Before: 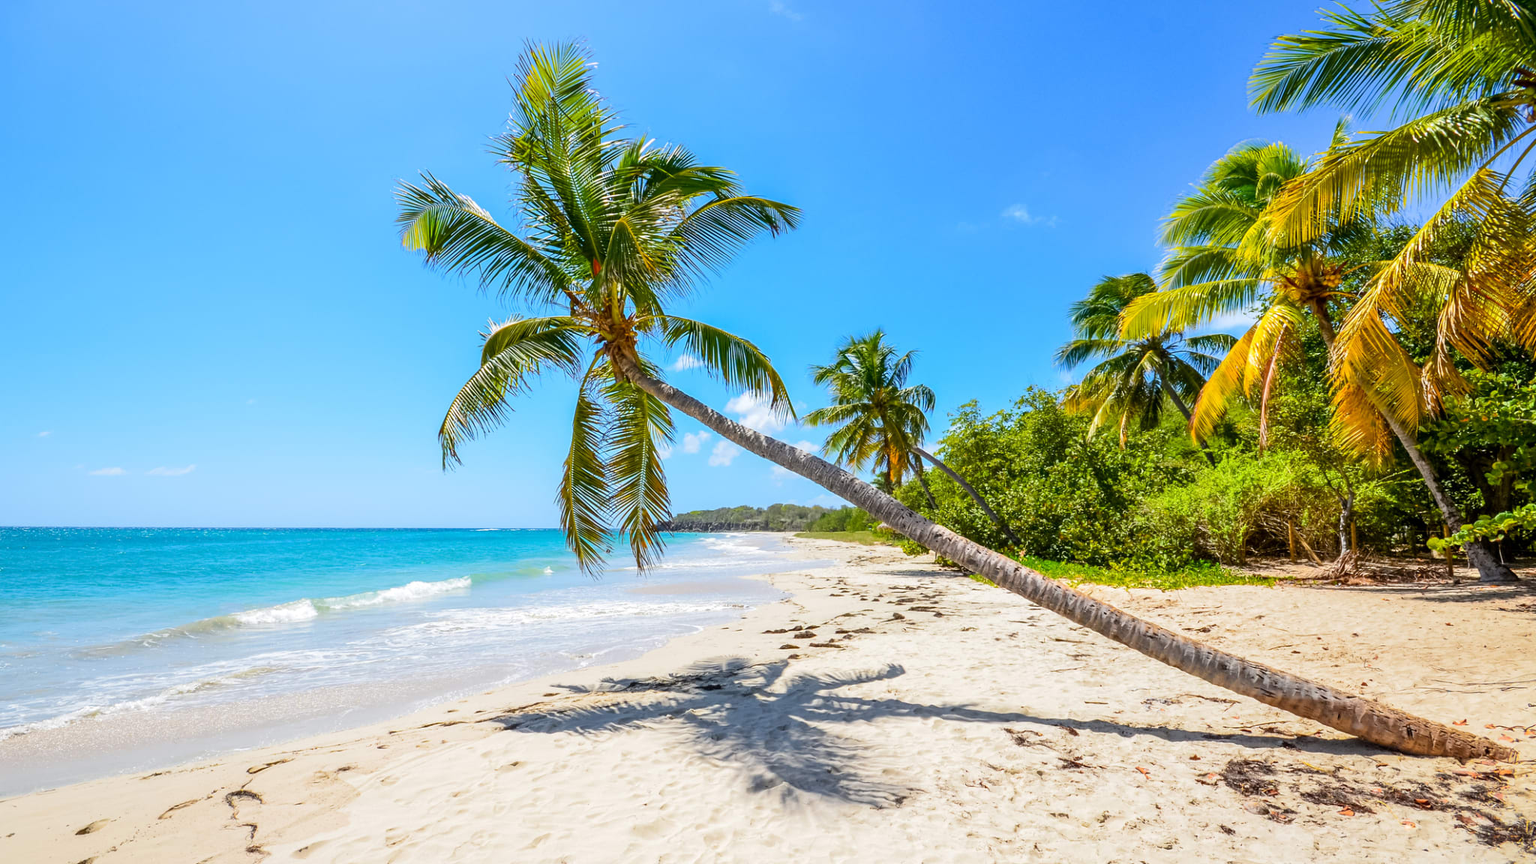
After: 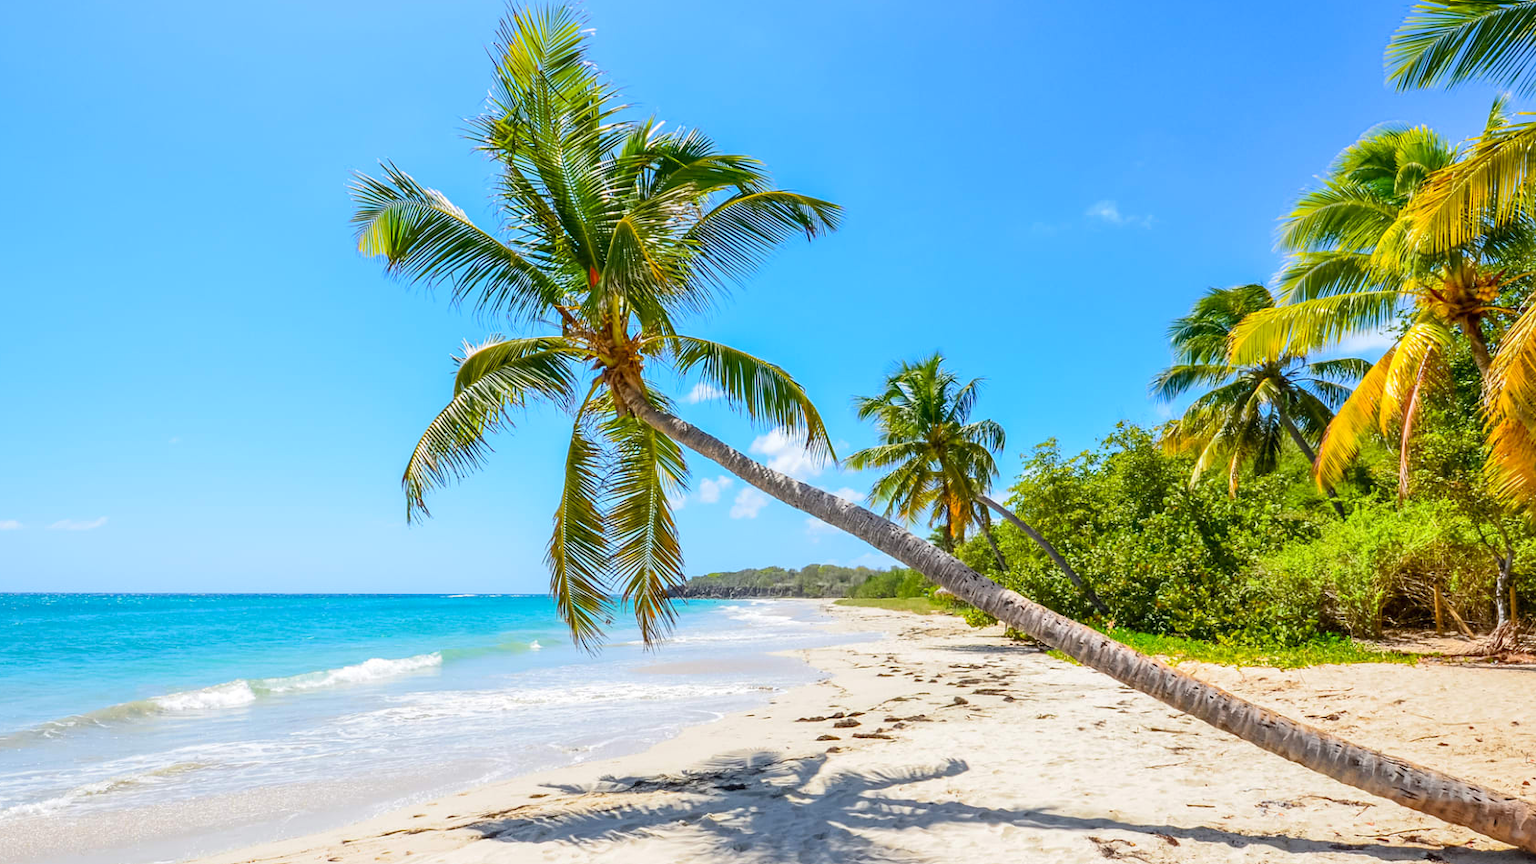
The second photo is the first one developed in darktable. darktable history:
crop and rotate: left 7.009%, top 4.538%, right 10.577%, bottom 12.953%
levels: levels [0, 0.478, 1]
